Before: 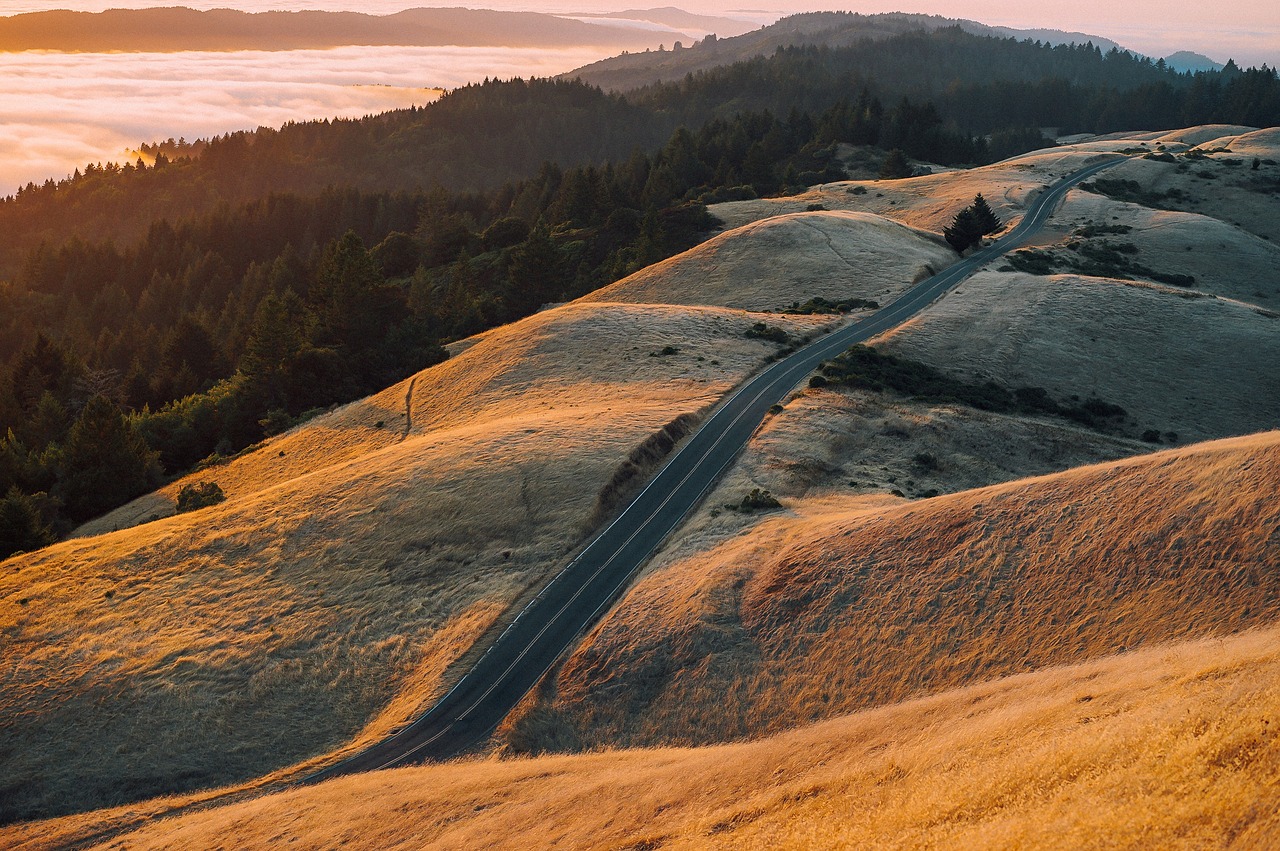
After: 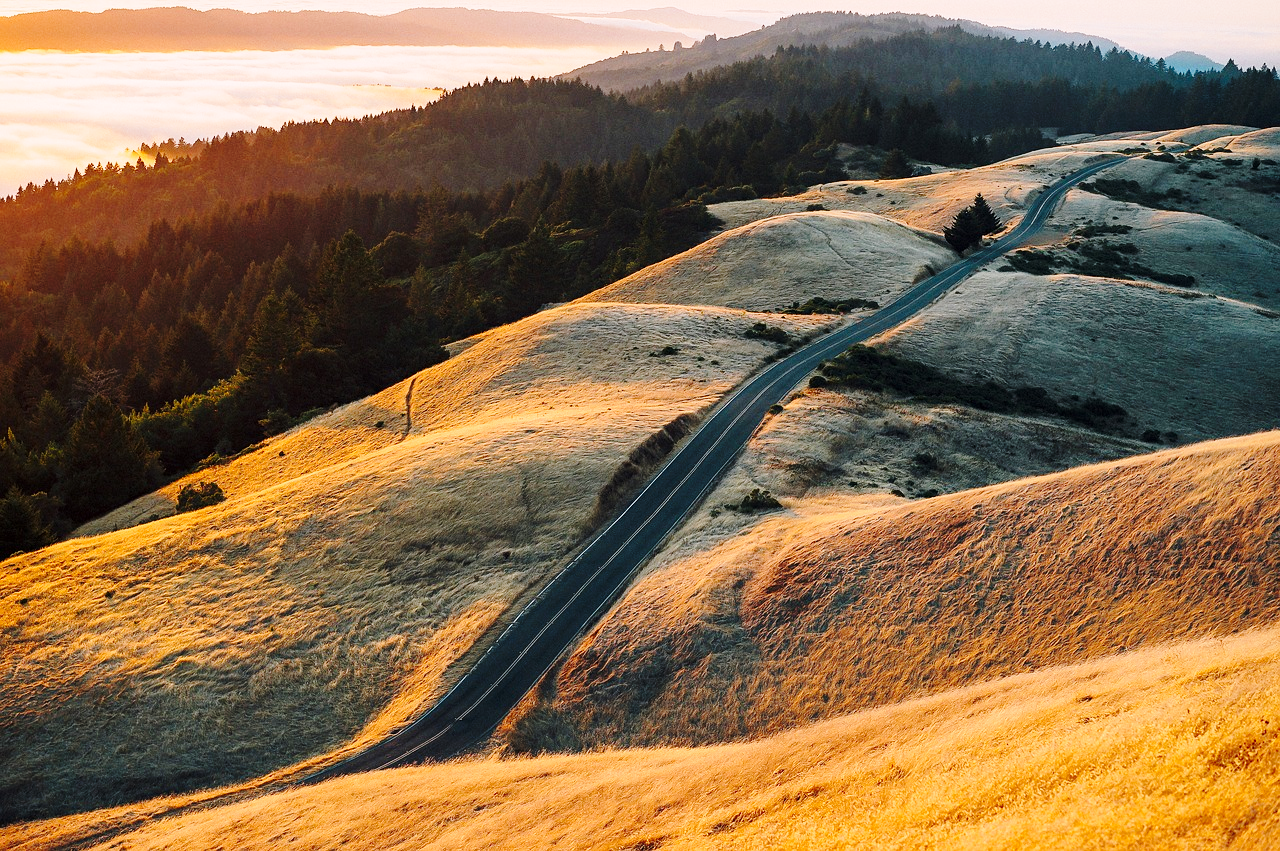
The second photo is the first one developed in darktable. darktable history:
base curve: curves: ch0 [(0, 0) (0.028, 0.03) (0.121, 0.232) (0.46, 0.748) (0.859, 0.968) (1, 1)], preserve colors none
color balance: mode lift, gamma, gain (sRGB), lift [0.97, 1, 1, 1], gamma [1.03, 1, 1, 1]
